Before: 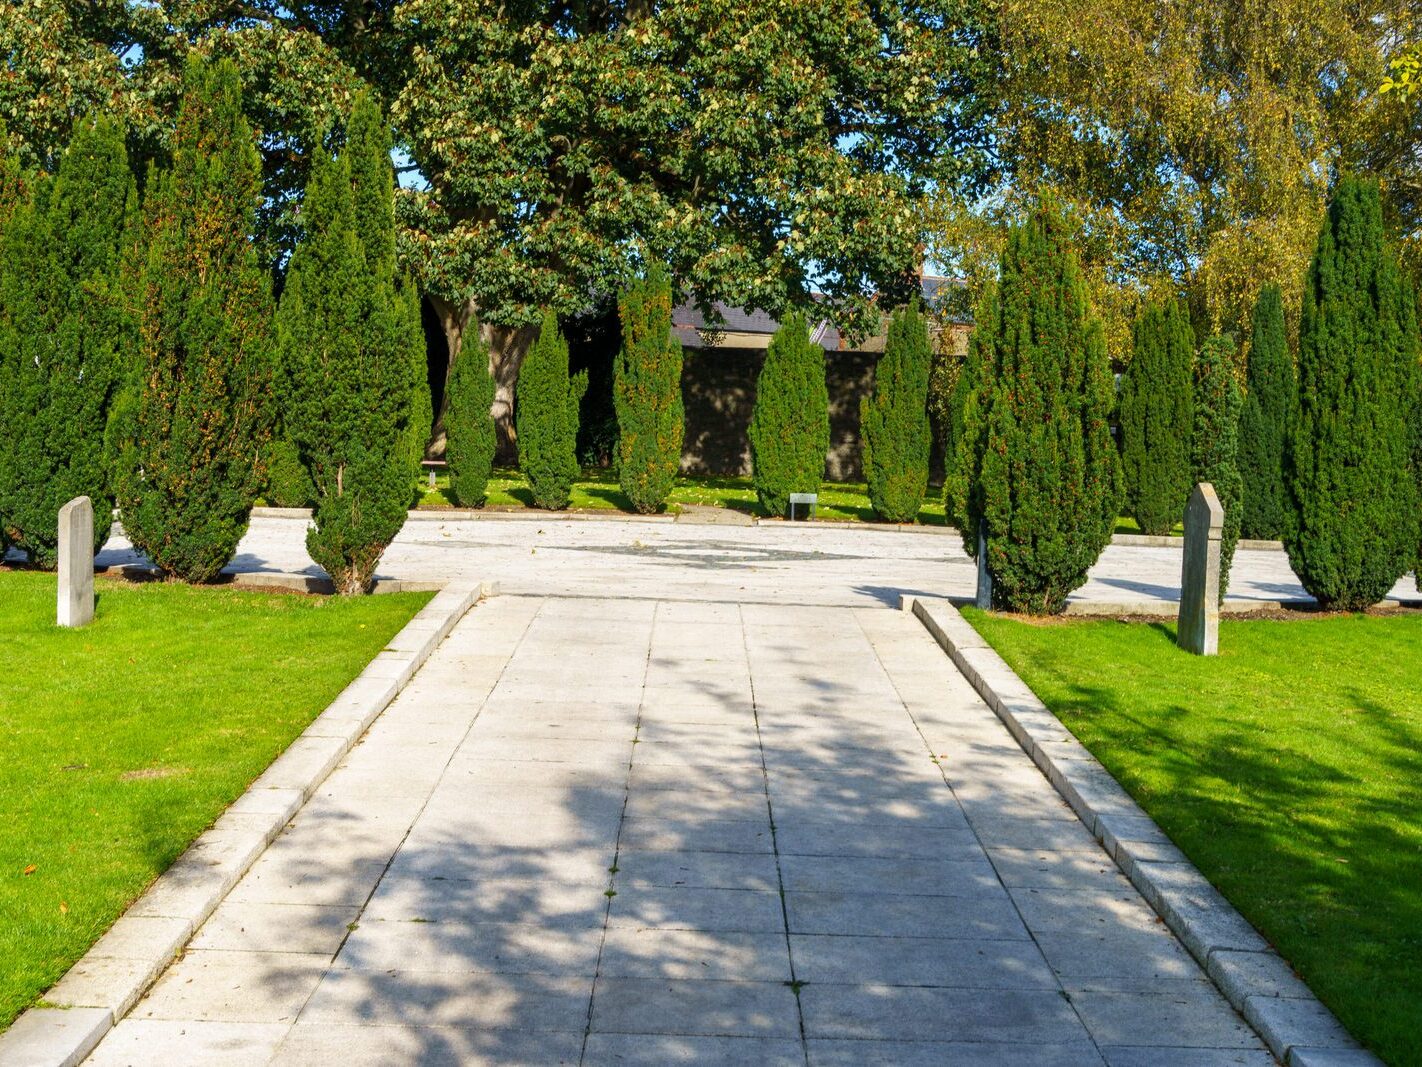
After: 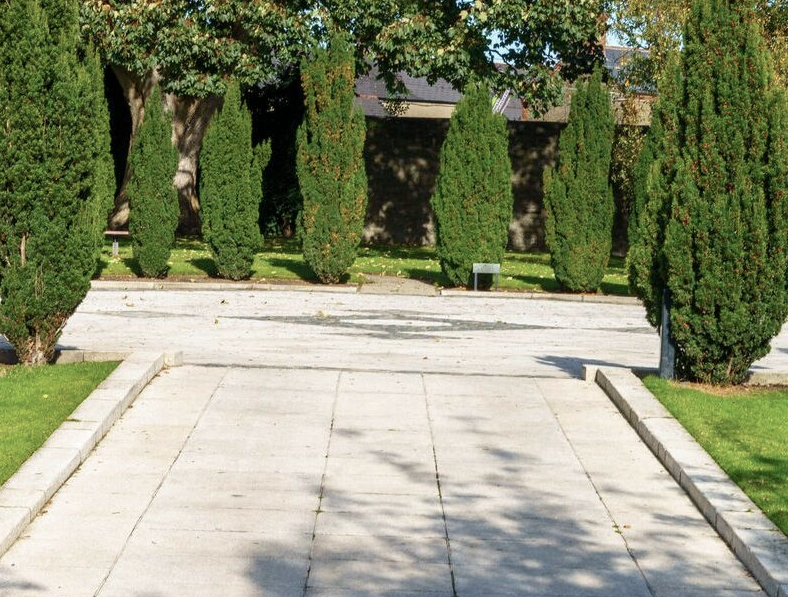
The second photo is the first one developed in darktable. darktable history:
color balance rgb: linear chroma grading › shadows -2.443%, linear chroma grading › highlights -14.535%, linear chroma grading › global chroma -9.393%, linear chroma grading › mid-tones -9.564%, perceptual saturation grading › global saturation 0.585%
crop and rotate: left 22.297%, top 21.619%, right 22.223%, bottom 22.384%
